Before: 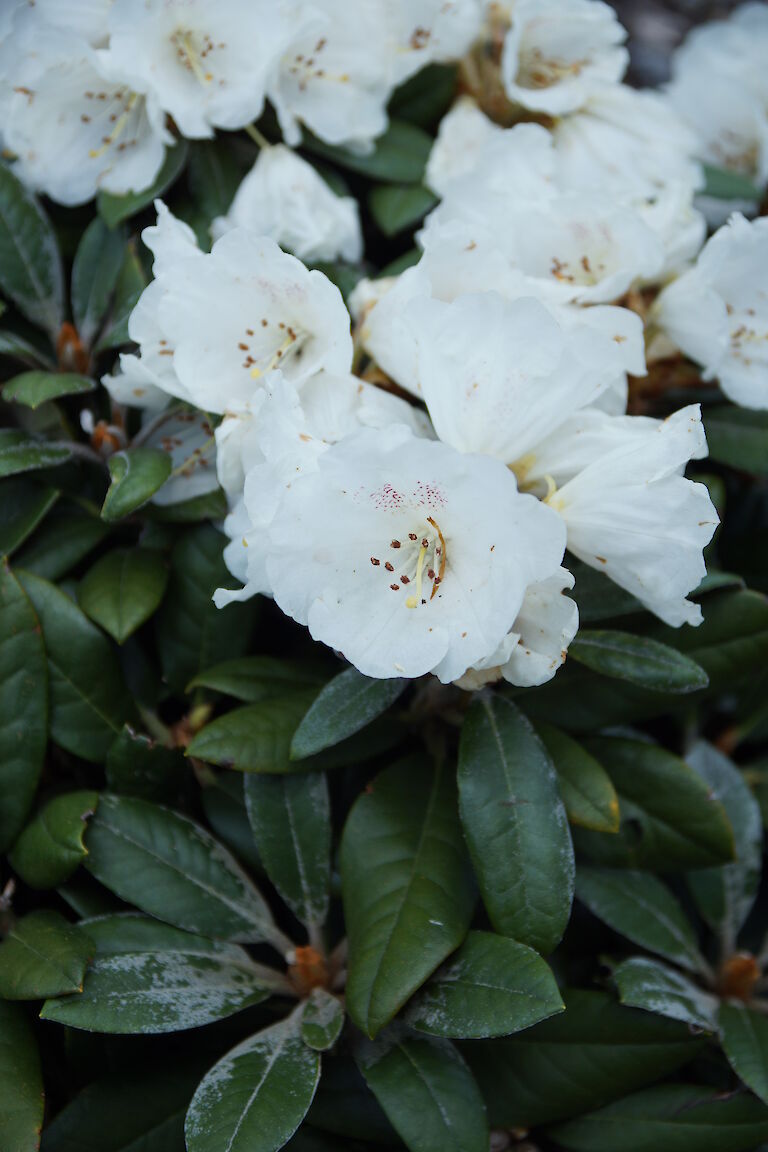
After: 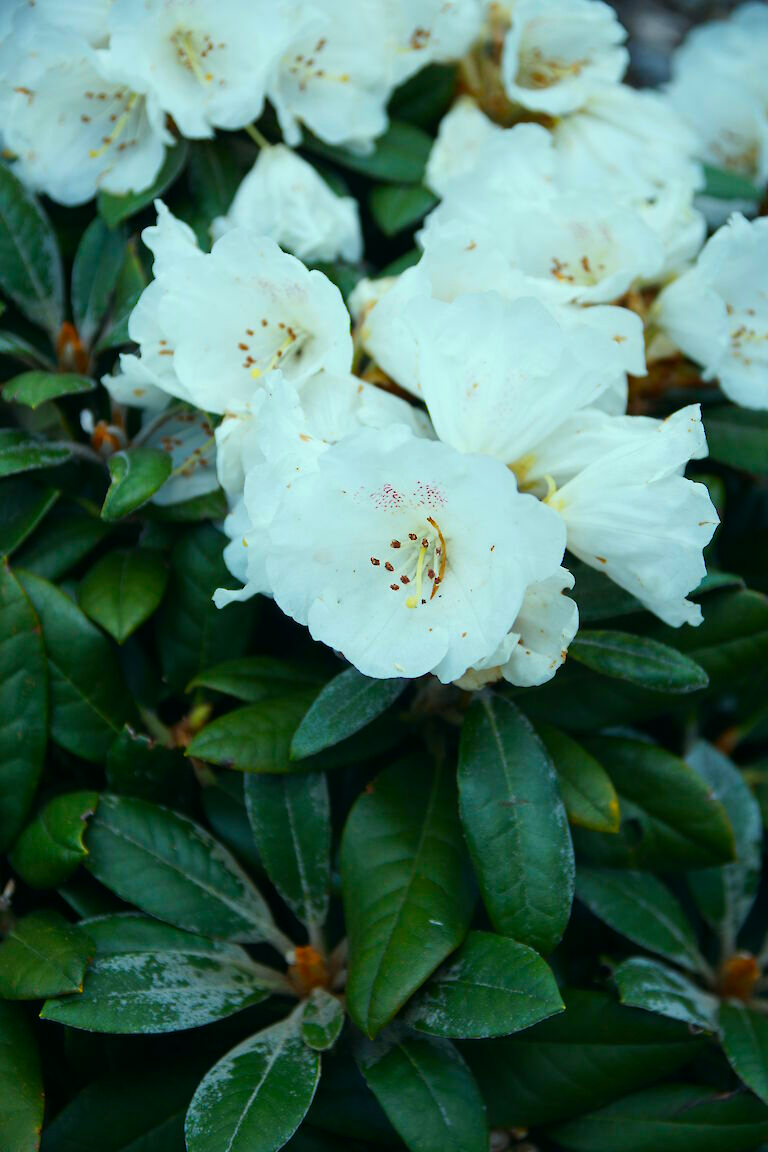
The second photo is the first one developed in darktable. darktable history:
levels: levels [0, 0.476, 0.951]
white balance: red 1.009, blue 0.985
color correction: highlights a* -7.33, highlights b* 1.26, shadows a* -3.55, saturation 1.4
